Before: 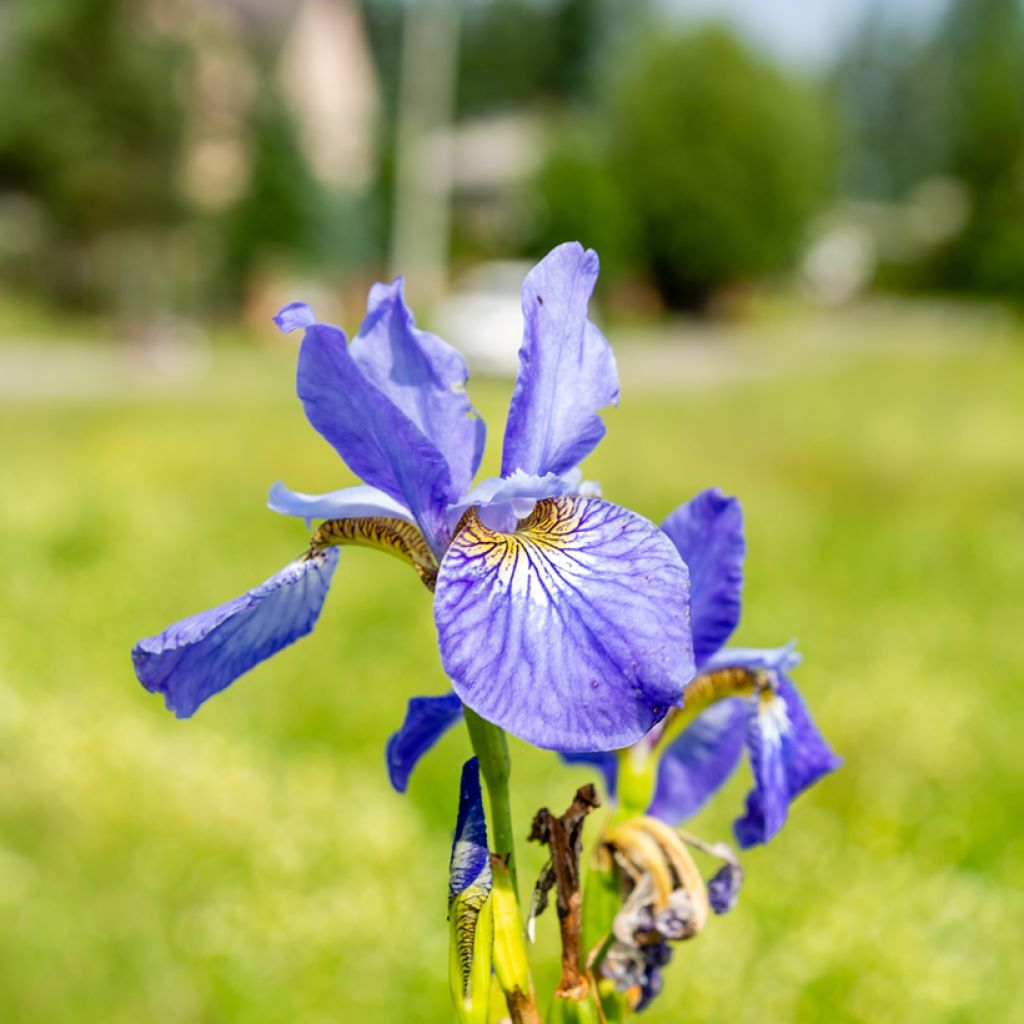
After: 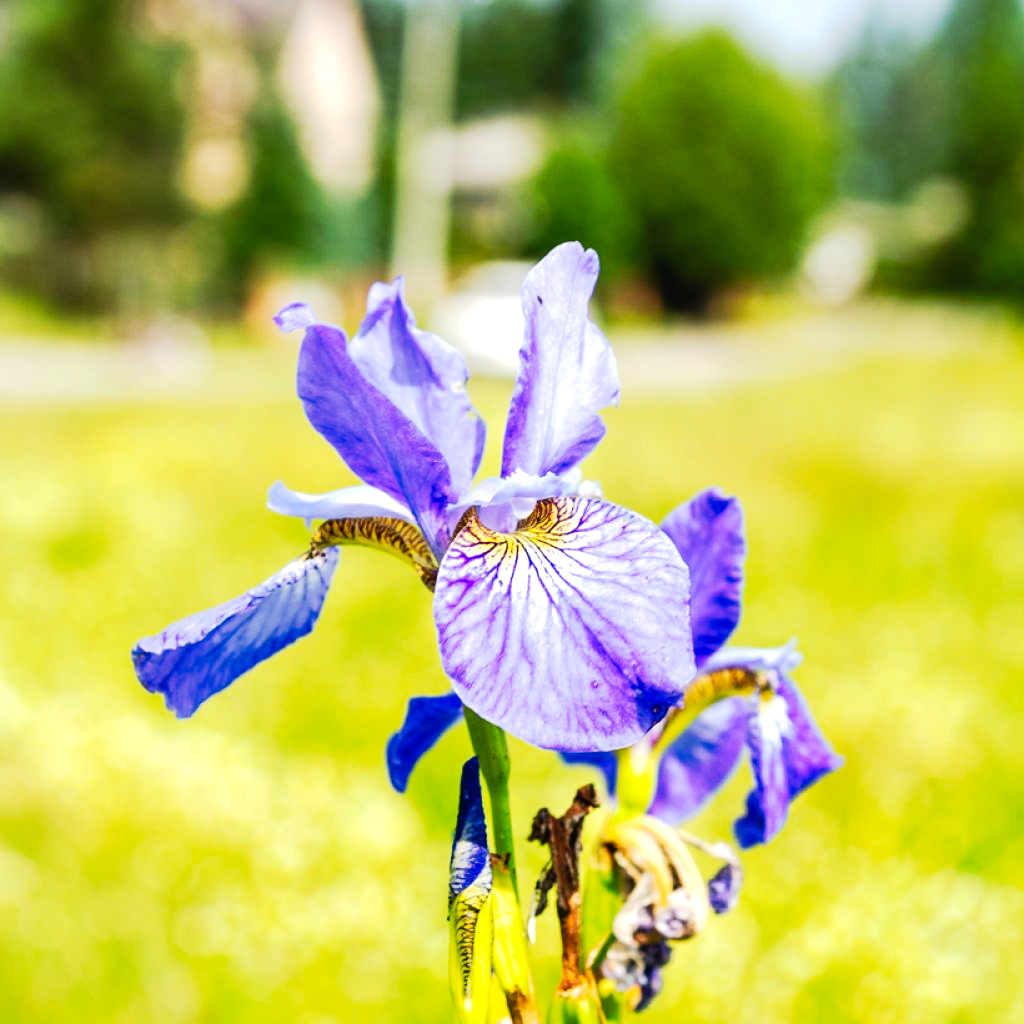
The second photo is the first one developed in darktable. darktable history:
exposure: black level correction 0, exposure 0.5 EV, compensate highlight preservation false
tone curve: curves: ch0 [(0, 0) (0.003, 0.023) (0.011, 0.024) (0.025, 0.026) (0.044, 0.035) (0.069, 0.05) (0.1, 0.071) (0.136, 0.098) (0.177, 0.135) (0.224, 0.172) (0.277, 0.227) (0.335, 0.296) (0.399, 0.372) (0.468, 0.462) (0.543, 0.58) (0.623, 0.697) (0.709, 0.789) (0.801, 0.86) (0.898, 0.918) (1, 1)], preserve colors none
